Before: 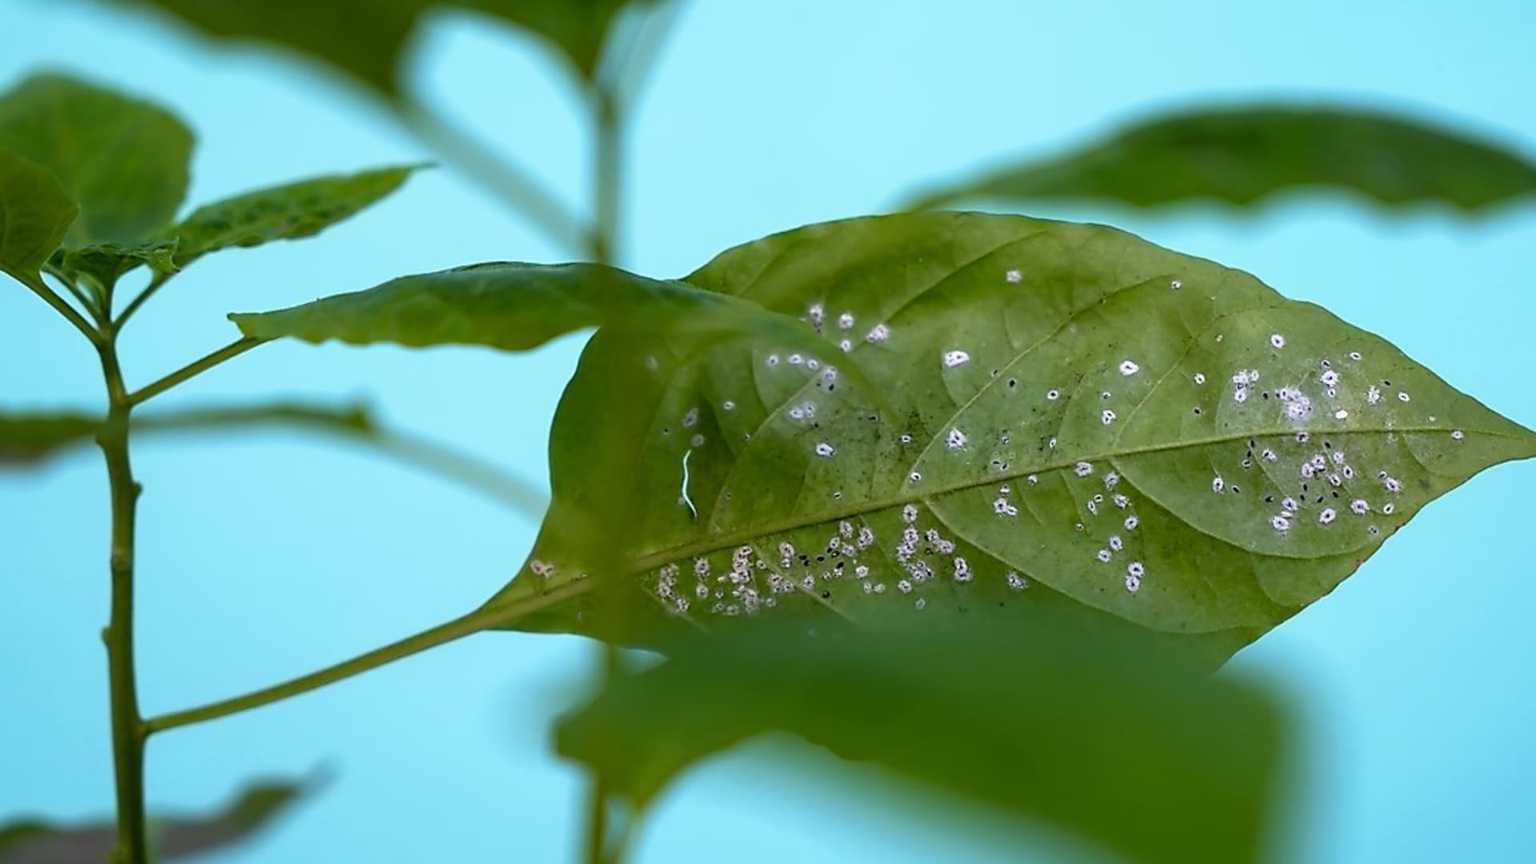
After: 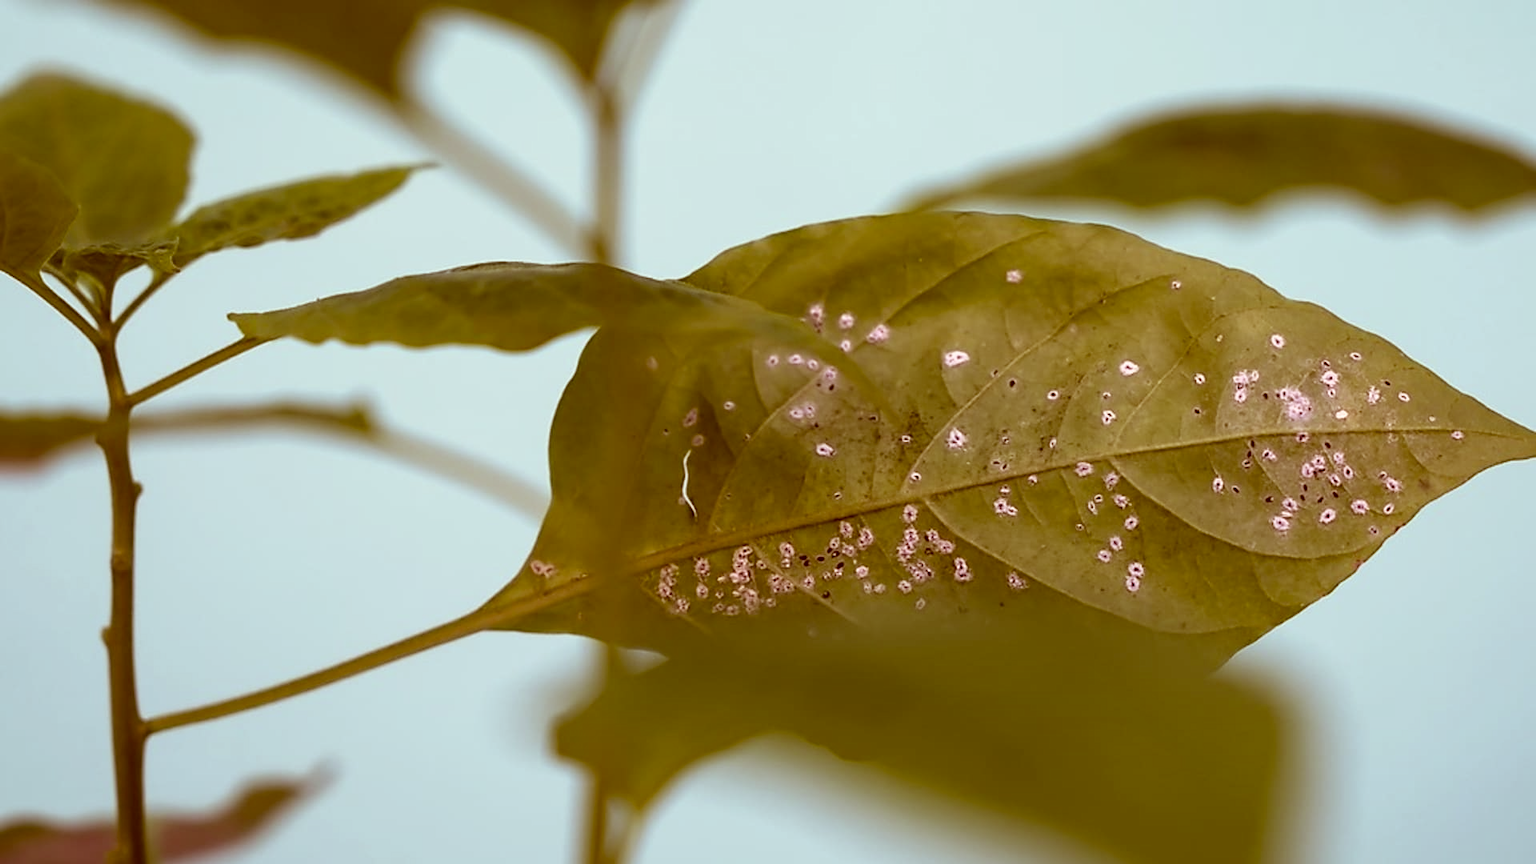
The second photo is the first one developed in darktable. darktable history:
color correction: highlights a* 9.34, highlights b* 8.6, shadows a* 39.45, shadows b* 39.68, saturation 0.788
